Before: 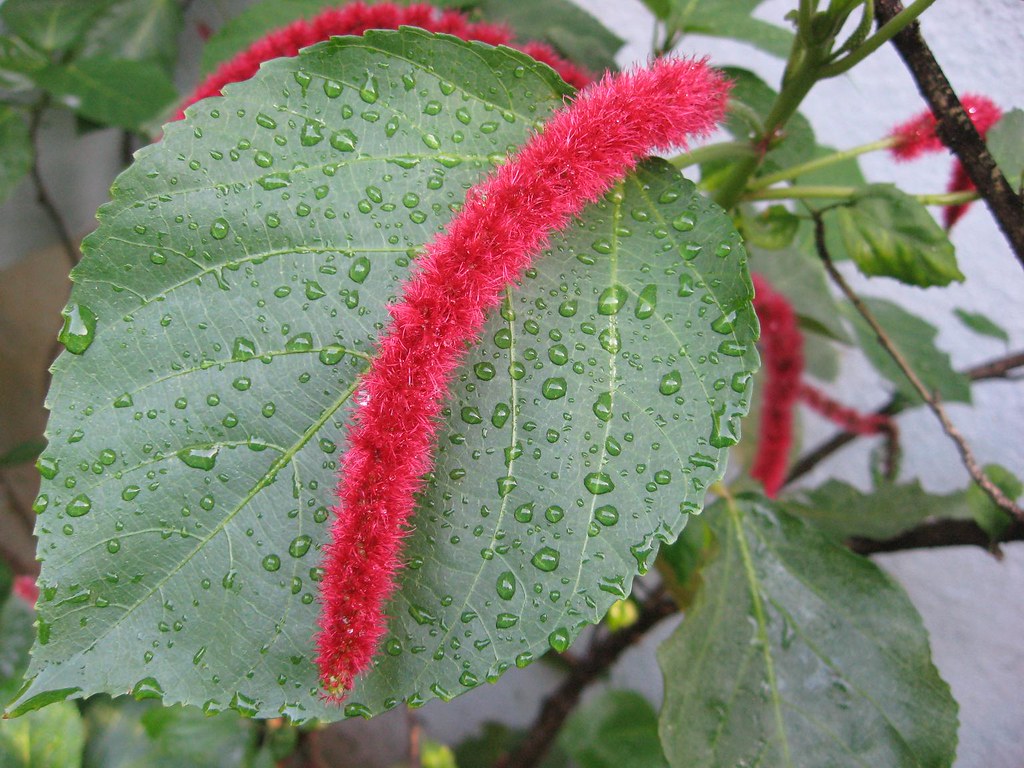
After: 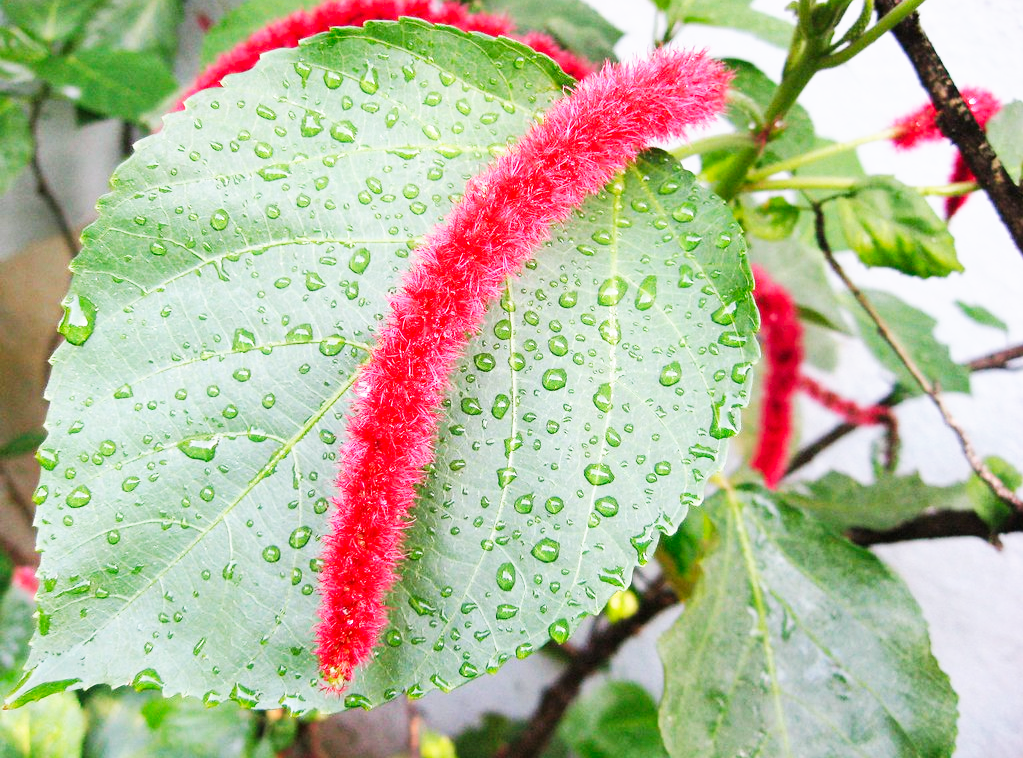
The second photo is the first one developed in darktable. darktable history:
base curve: curves: ch0 [(0, 0) (0.007, 0.004) (0.027, 0.03) (0.046, 0.07) (0.207, 0.54) (0.442, 0.872) (0.673, 0.972) (1, 1)], preserve colors none
crop: top 1.259%, right 0.012%
